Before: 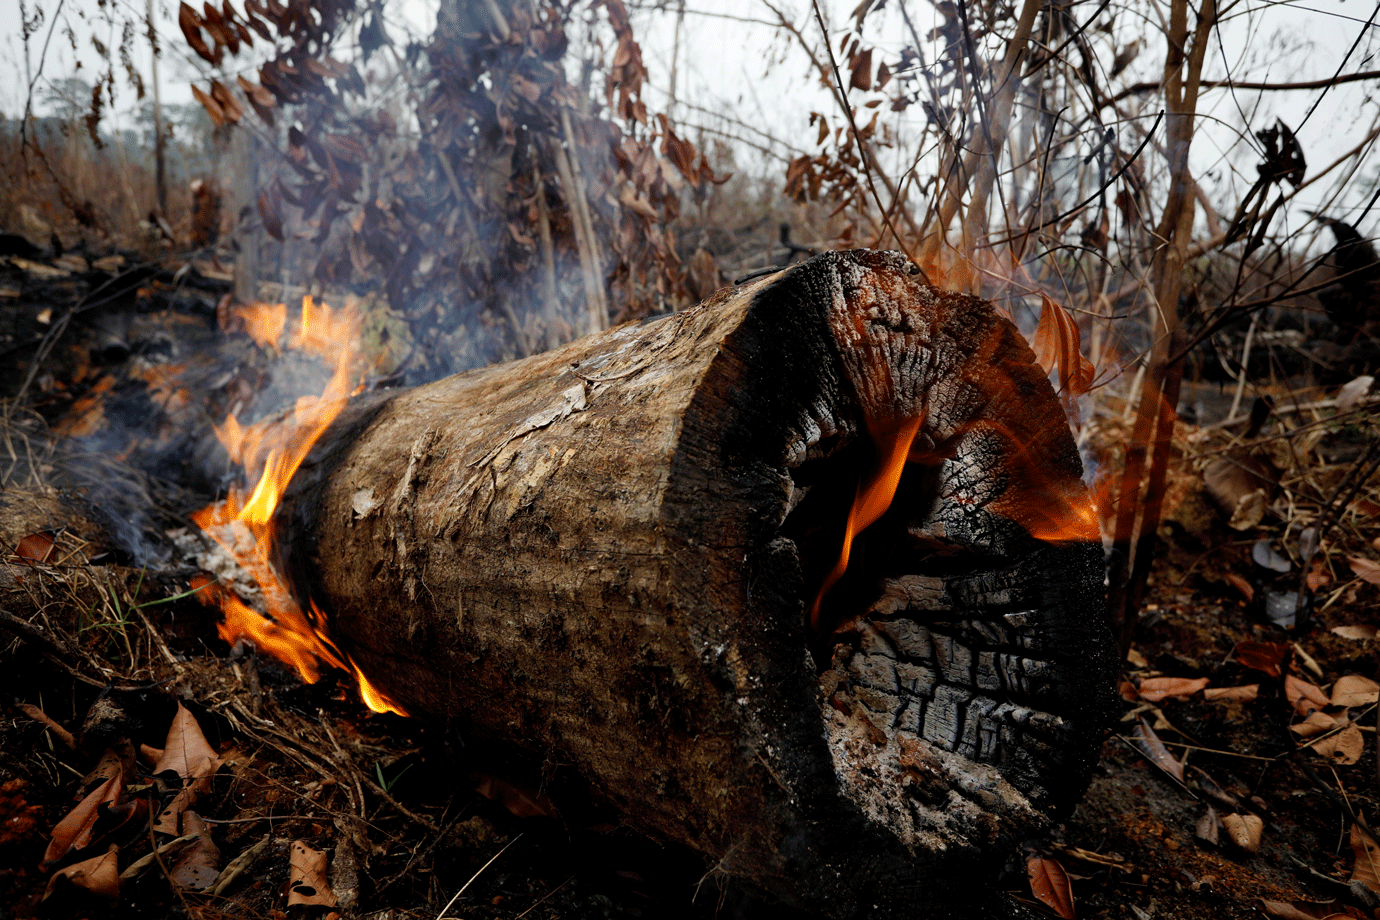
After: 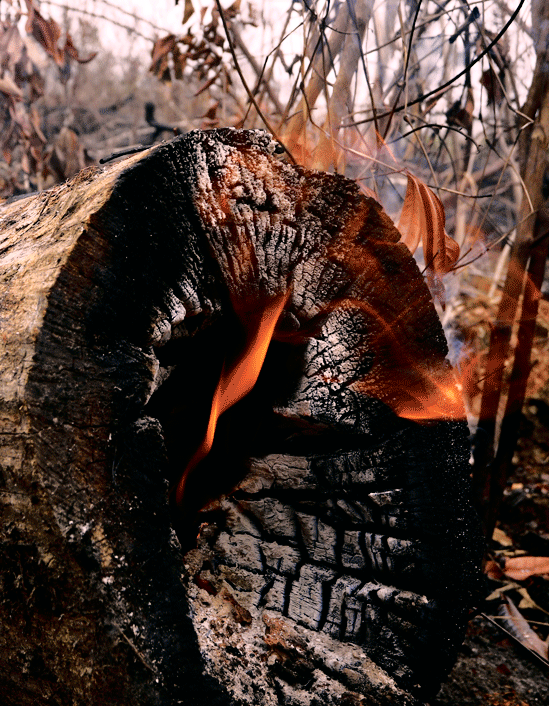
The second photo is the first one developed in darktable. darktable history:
color correction: highlights a* 14.65, highlights b* 4.8
crop: left 46.036%, top 13.178%, right 14.155%, bottom 10.006%
tone curve: curves: ch0 [(0, 0) (0.088, 0.042) (0.208, 0.176) (0.257, 0.267) (0.406, 0.483) (0.489, 0.556) (0.667, 0.73) (0.793, 0.851) (0.994, 0.974)]; ch1 [(0, 0) (0.161, 0.092) (0.35, 0.33) (0.392, 0.392) (0.457, 0.467) (0.505, 0.497) (0.537, 0.518) (0.553, 0.53) (0.58, 0.567) (0.739, 0.697) (1, 1)]; ch2 [(0, 0) (0.346, 0.362) (0.448, 0.419) (0.502, 0.499) (0.533, 0.517) (0.556, 0.533) (0.629, 0.619) (0.717, 0.678) (1, 1)], color space Lab, independent channels, preserve colors none
exposure: black level correction 0, exposure 0.498 EV, compensate highlight preservation false
